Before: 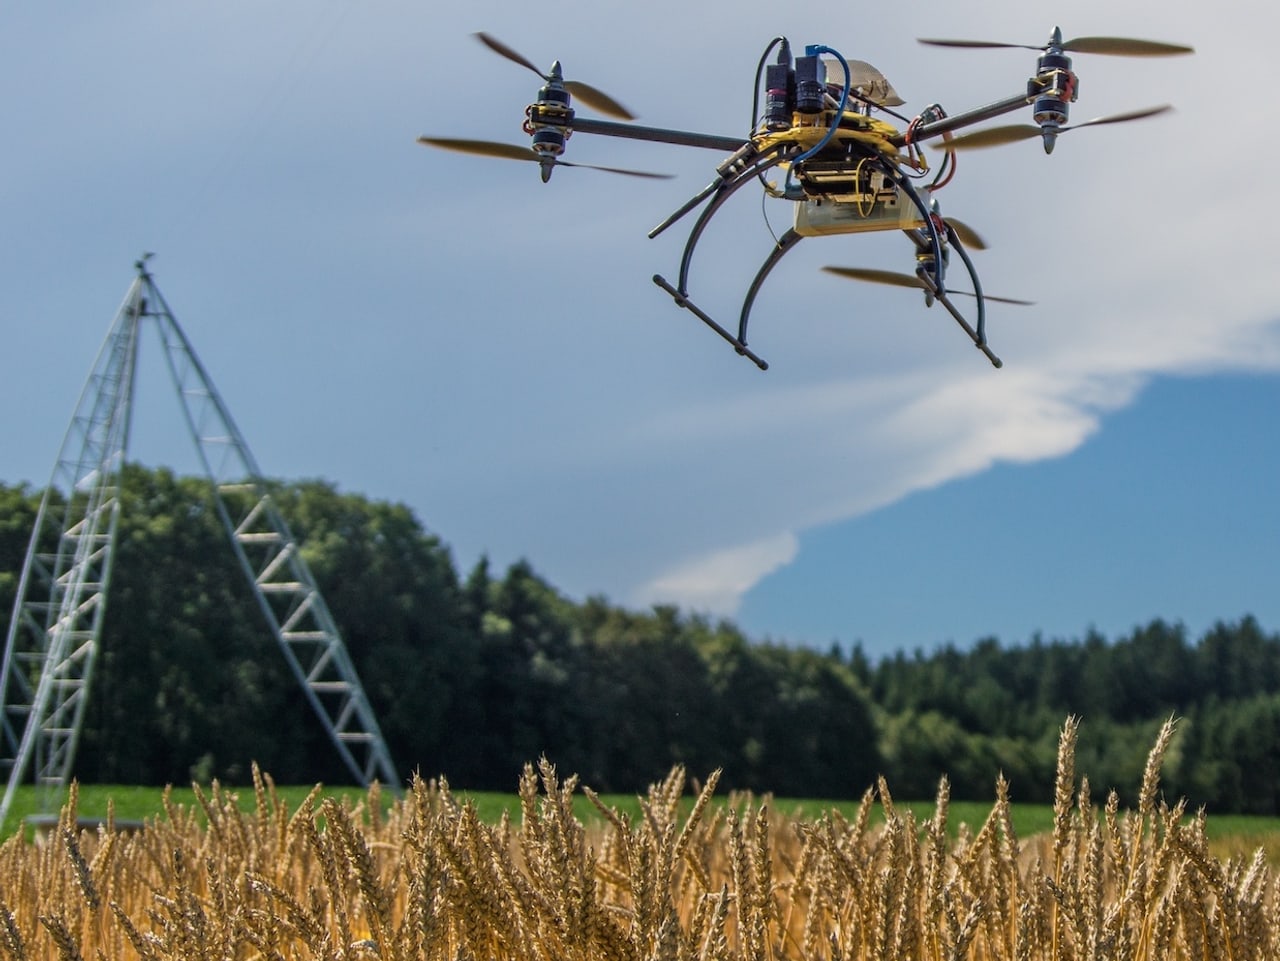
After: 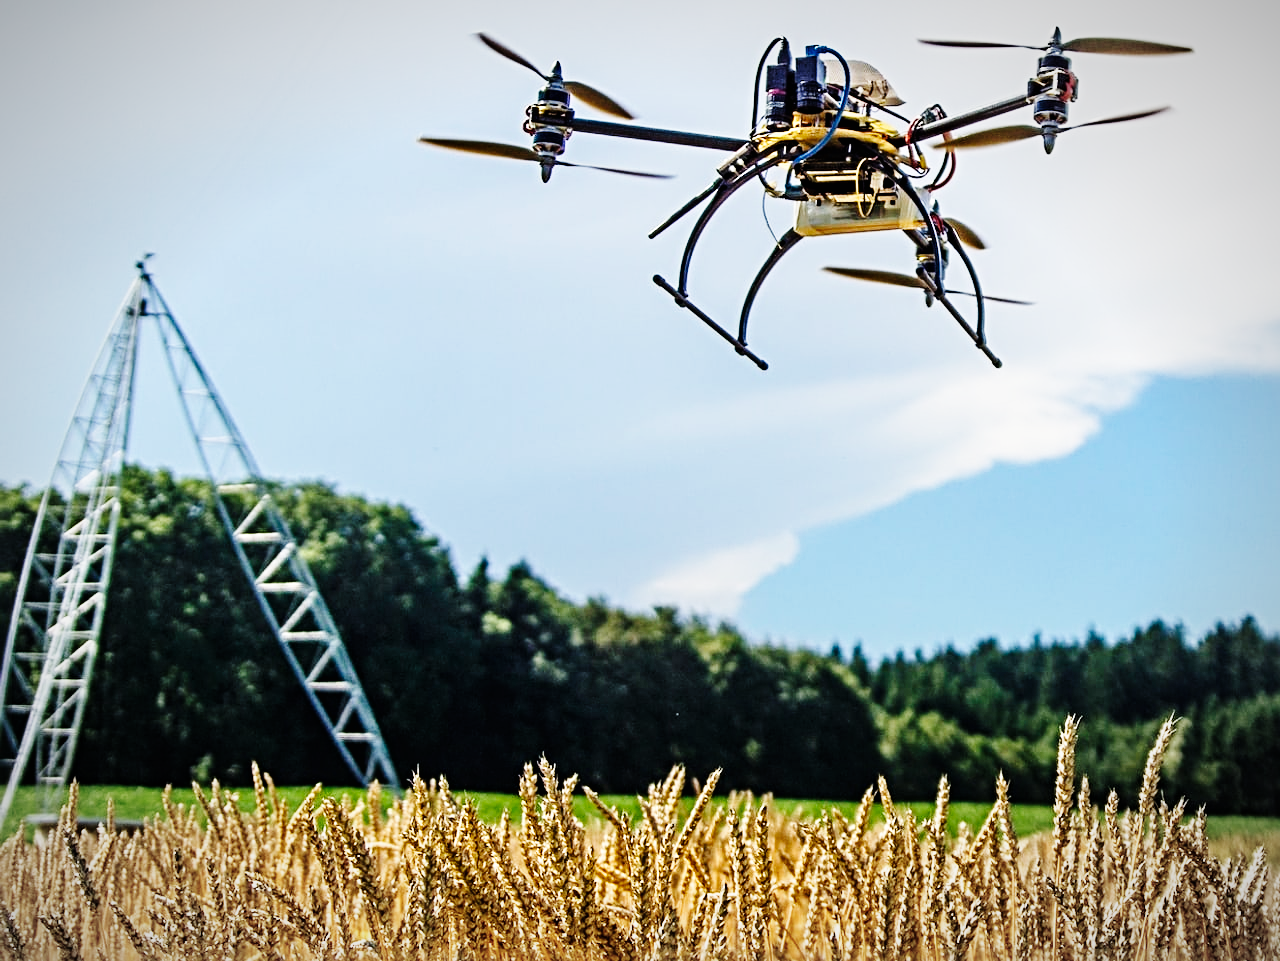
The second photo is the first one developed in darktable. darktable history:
vignetting: fall-off start 80.71%, fall-off radius 61.46%, automatic ratio true, width/height ratio 1.421
base curve: curves: ch0 [(0, 0) (0, 0) (0.002, 0.001) (0.008, 0.003) (0.019, 0.011) (0.037, 0.037) (0.064, 0.11) (0.102, 0.232) (0.152, 0.379) (0.216, 0.524) (0.296, 0.665) (0.394, 0.789) (0.512, 0.881) (0.651, 0.945) (0.813, 0.986) (1, 1)], preserve colors none
sharpen: radius 4.92
